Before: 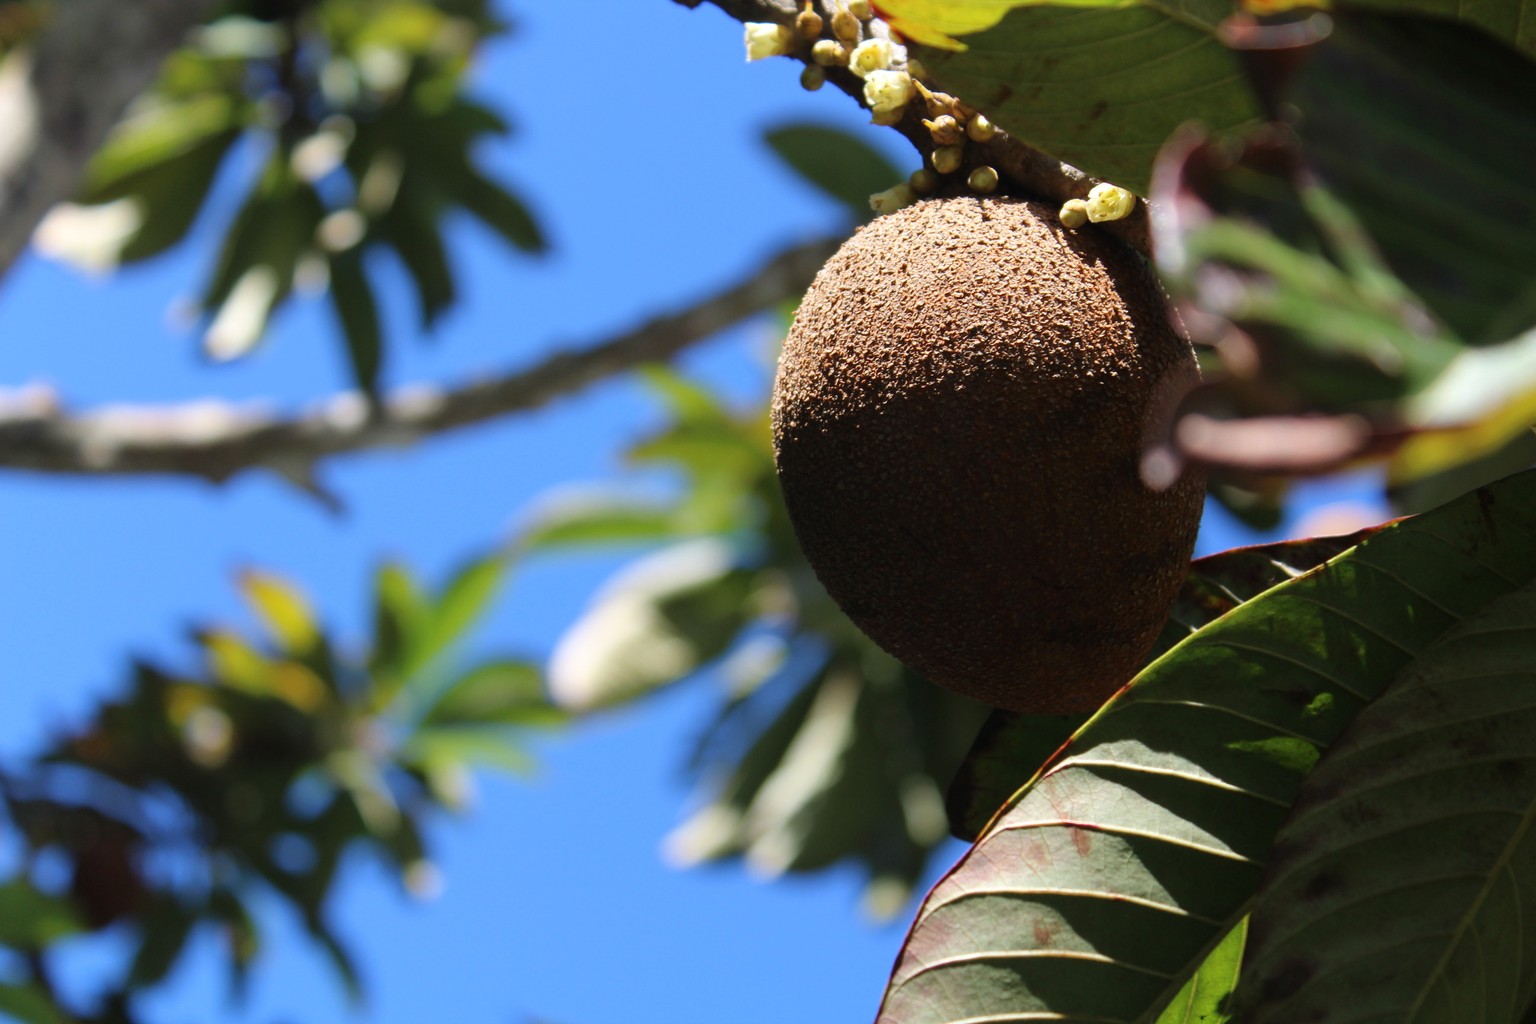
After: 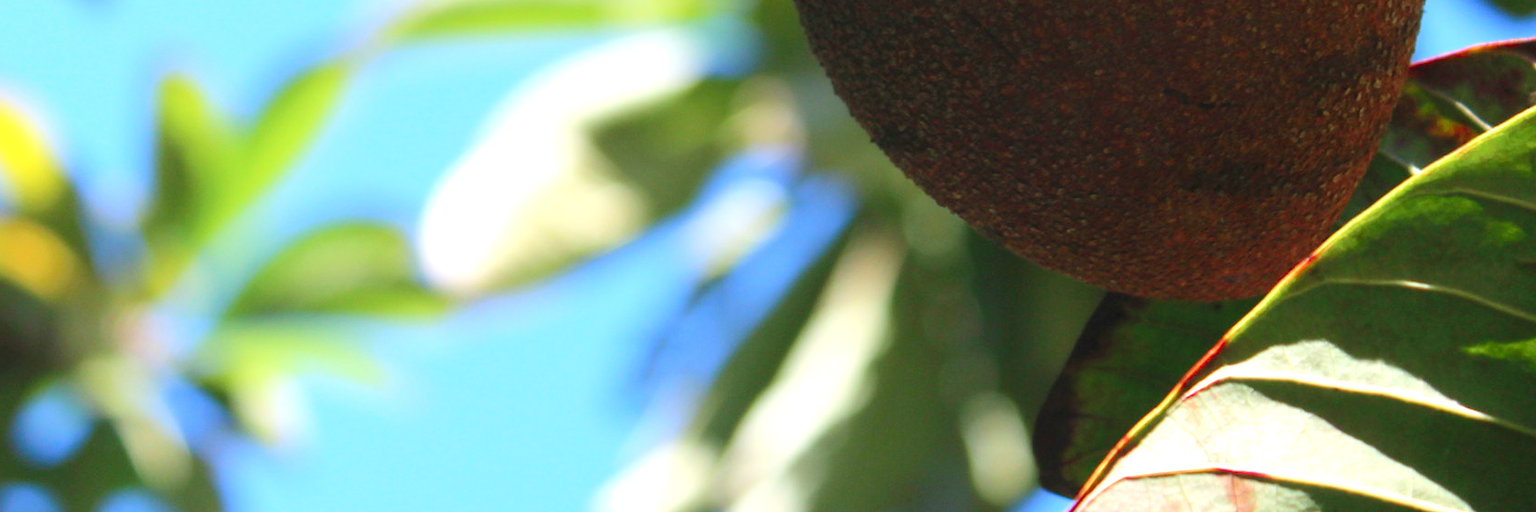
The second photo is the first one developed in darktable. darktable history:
levels: levels [0.008, 0.318, 0.836]
crop: left 18.035%, top 50.738%, right 17.14%, bottom 16.801%
tone equalizer: -8 EV -0.419 EV, -7 EV -0.377 EV, -6 EV -0.337 EV, -5 EV -0.191 EV, -3 EV 0.229 EV, -2 EV 0.309 EV, -1 EV 0.401 EV, +0 EV 0.407 EV, edges refinement/feathering 500, mask exposure compensation -1.57 EV, preserve details no
contrast brightness saturation: saturation -0.053
color correction: highlights a* -0.306, highlights b* -0.135
